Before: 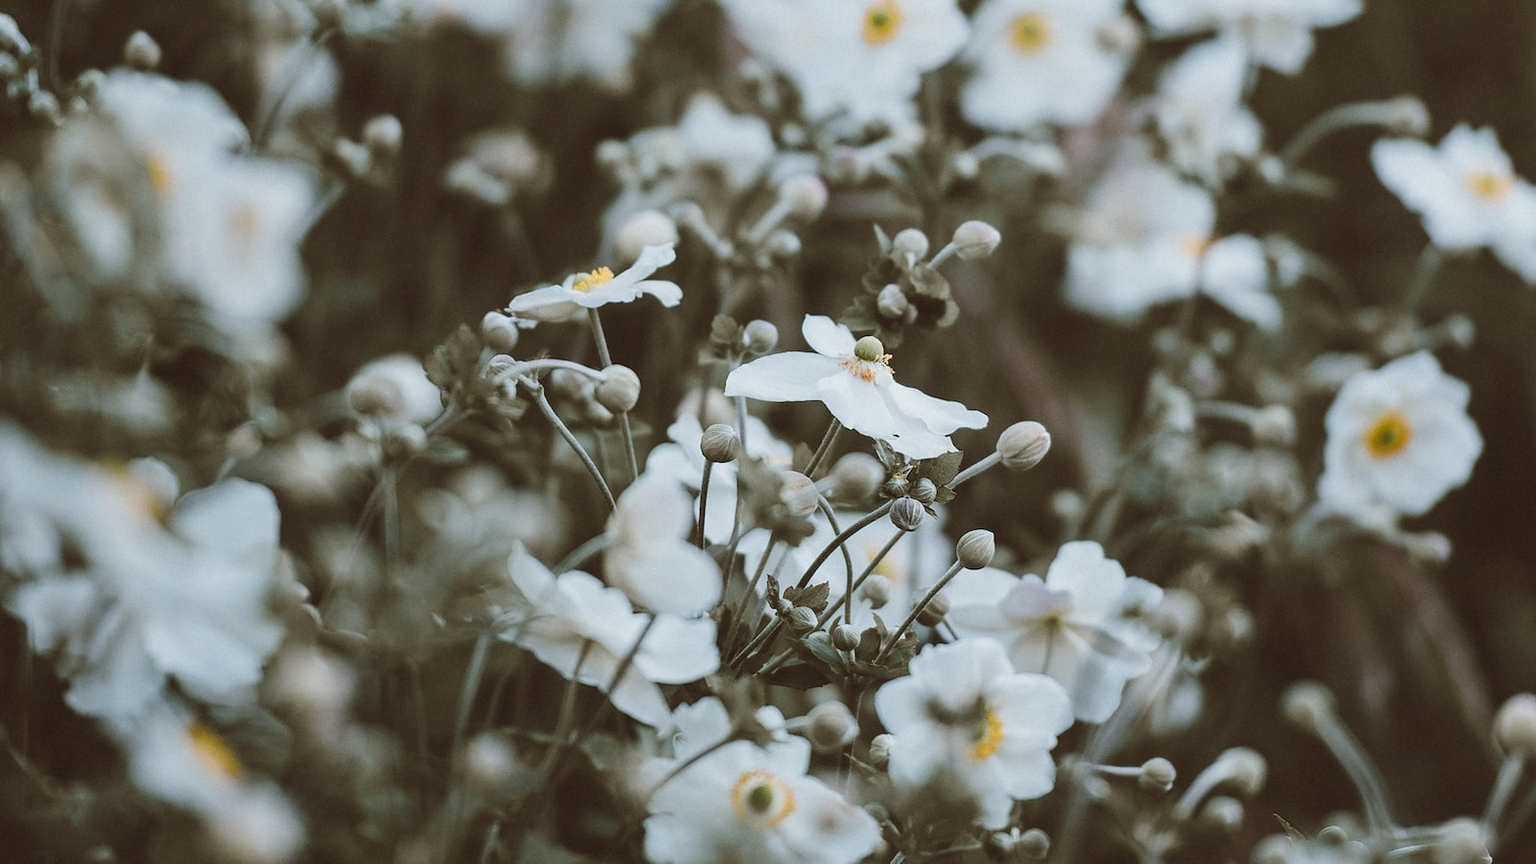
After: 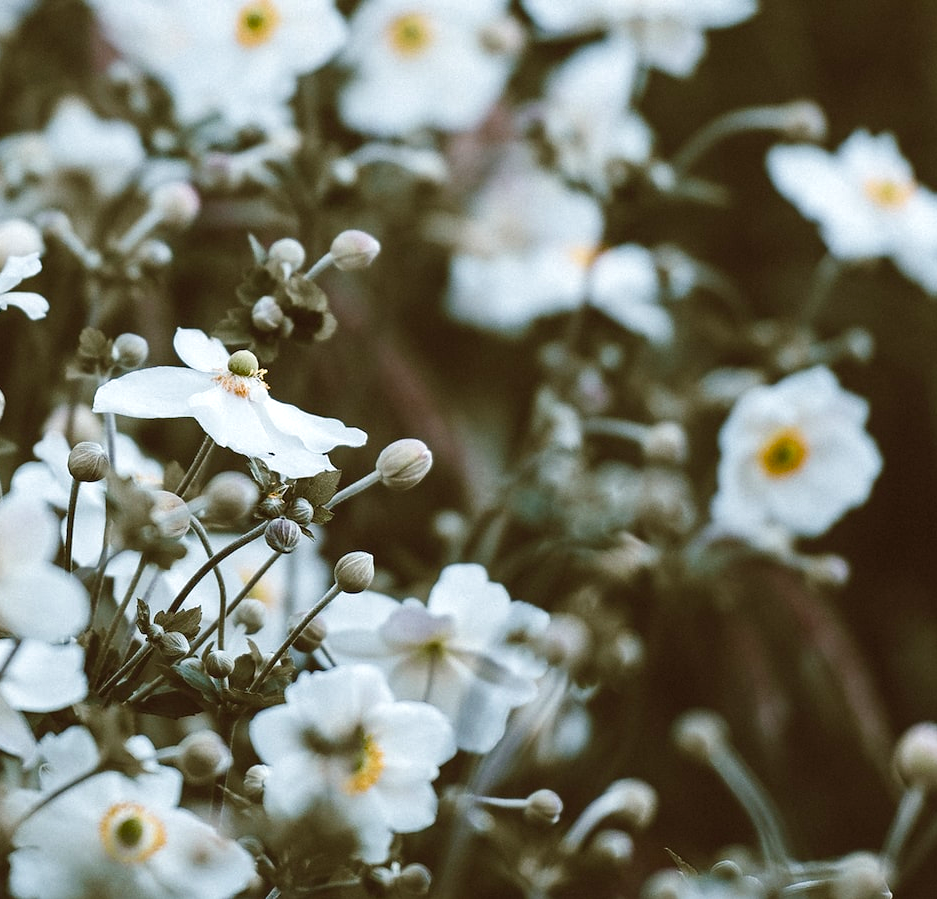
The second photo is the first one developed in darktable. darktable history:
crop: left 41.402%
color balance rgb: perceptual saturation grading › highlights -29.58%, perceptual saturation grading › mid-tones 29.47%, perceptual saturation grading › shadows 59.73%, perceptual brilliance grading › global brilliance -17.79%, perceptual brilliance grading › highlights 28.73%, global vibrance 15.44%
velvia: on, module defaults
